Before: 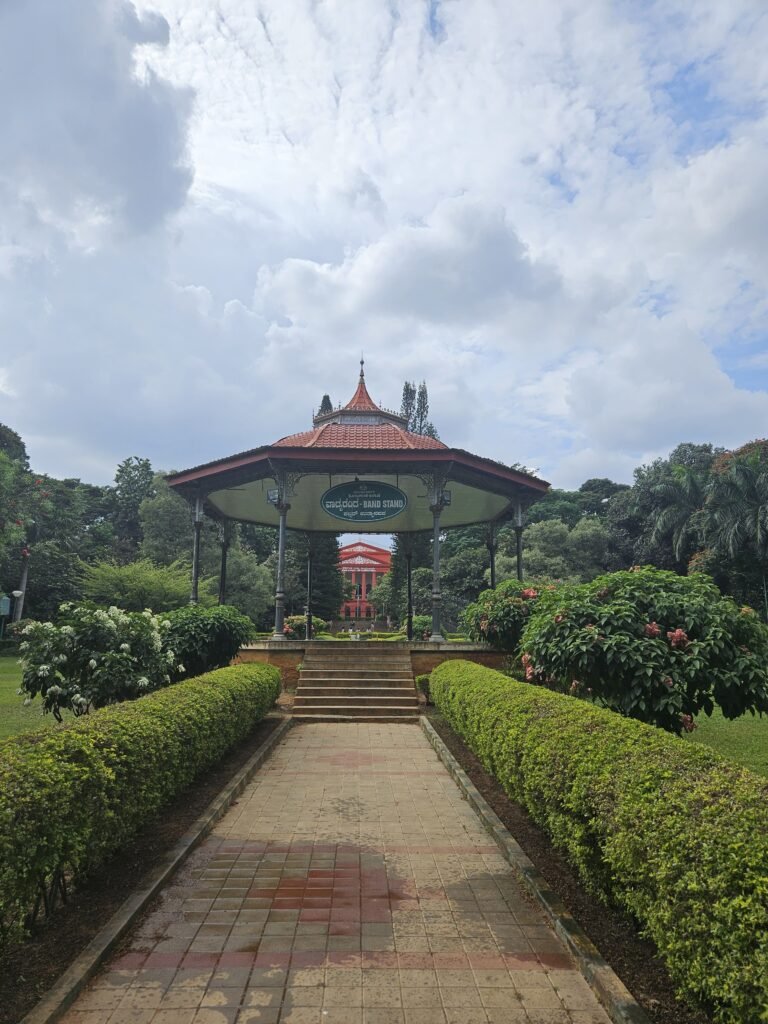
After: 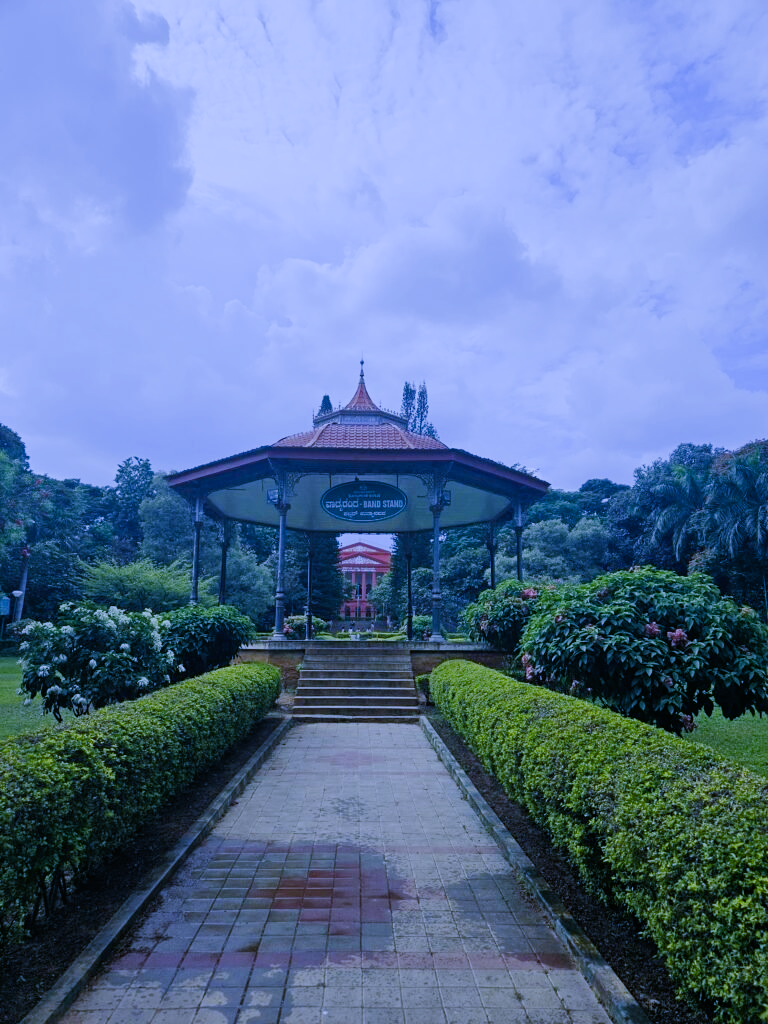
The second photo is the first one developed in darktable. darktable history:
filmic rgb: black relative exposure -7.65 EV, white relative exposure 4.56 EV, hardness 3.61
white balance: red 0.766, blue 1.537
color balance rgb: shadows lift › chroma 1%, shadows lift › hue 217.2°, power › hue 310.8°, highlights gain › chroma 2%, highlights gain › hue 44.4°, global offset › luminance 0.25%, global offset › hue 171.6°, perceptual saturation grading › global saturation 14.09%, perceptual saturation grading › highlights -30%, perceptual saturation grading › shadows 50.67%, global vibrance 25%, contrast 20%
